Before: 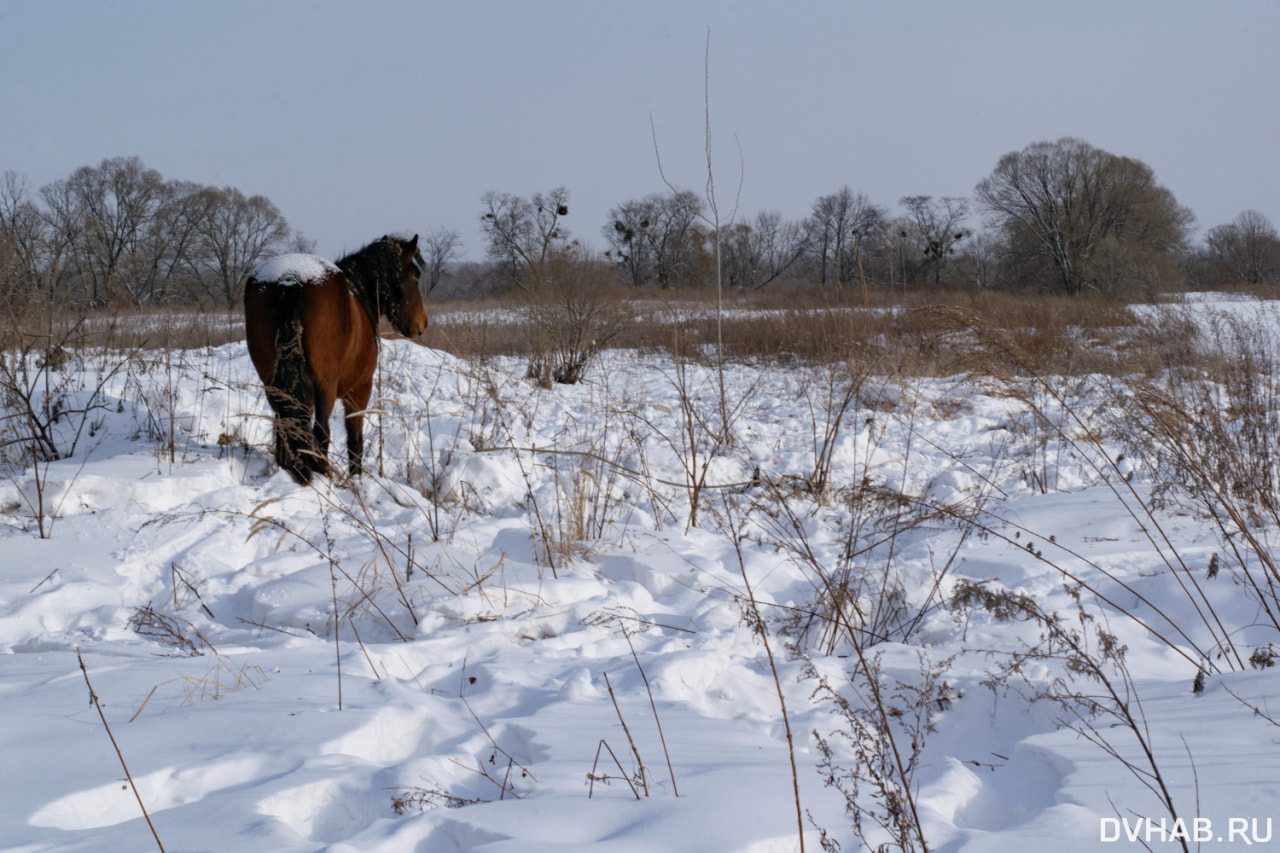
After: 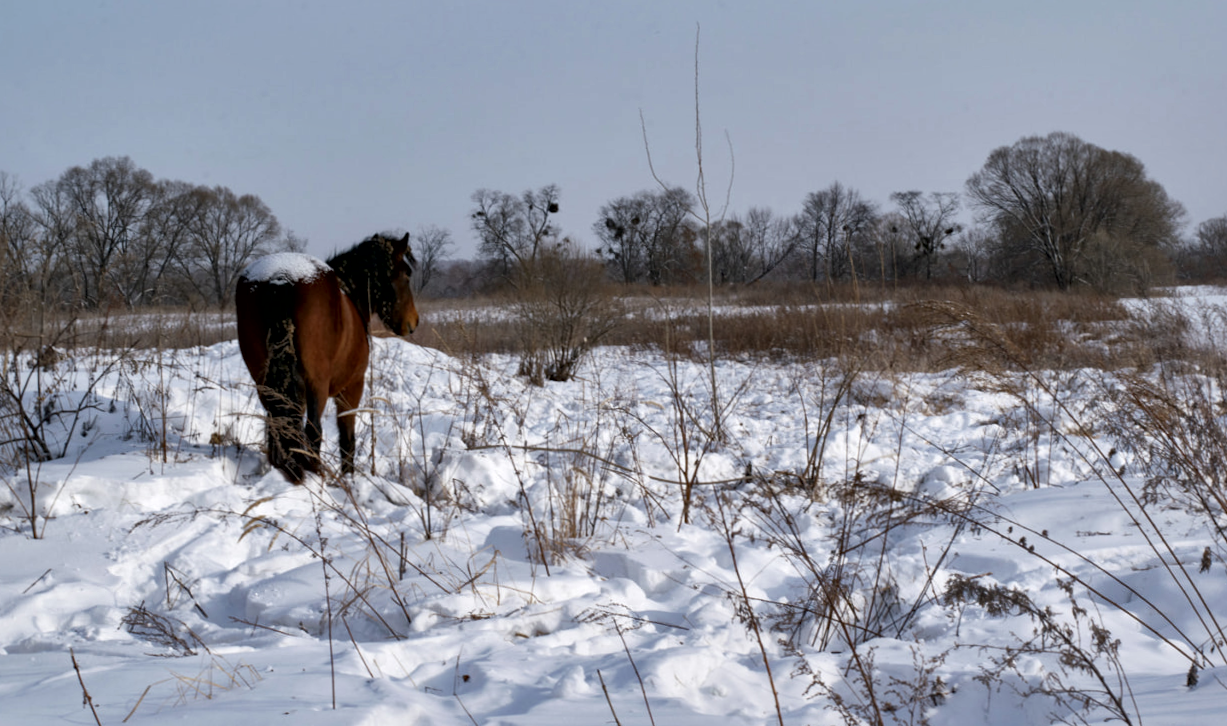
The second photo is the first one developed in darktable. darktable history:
tone equalizer: -7 EV 0.184 EV, -6 EV 0.096 EV, -5 EV 0.09 EV, -4 EV 0.033 EV, -2 EV -0.04 EV, -1 EV -0.033 EV, +0 EV -0.042 EV
crop and rotate: angle 0.335°, left 0.239%, right 3.034%, bottom 14.072%
local contrast: mode bilateral grid, contrast 25, coarseness 60, detail 152%, midtone range 0.2
